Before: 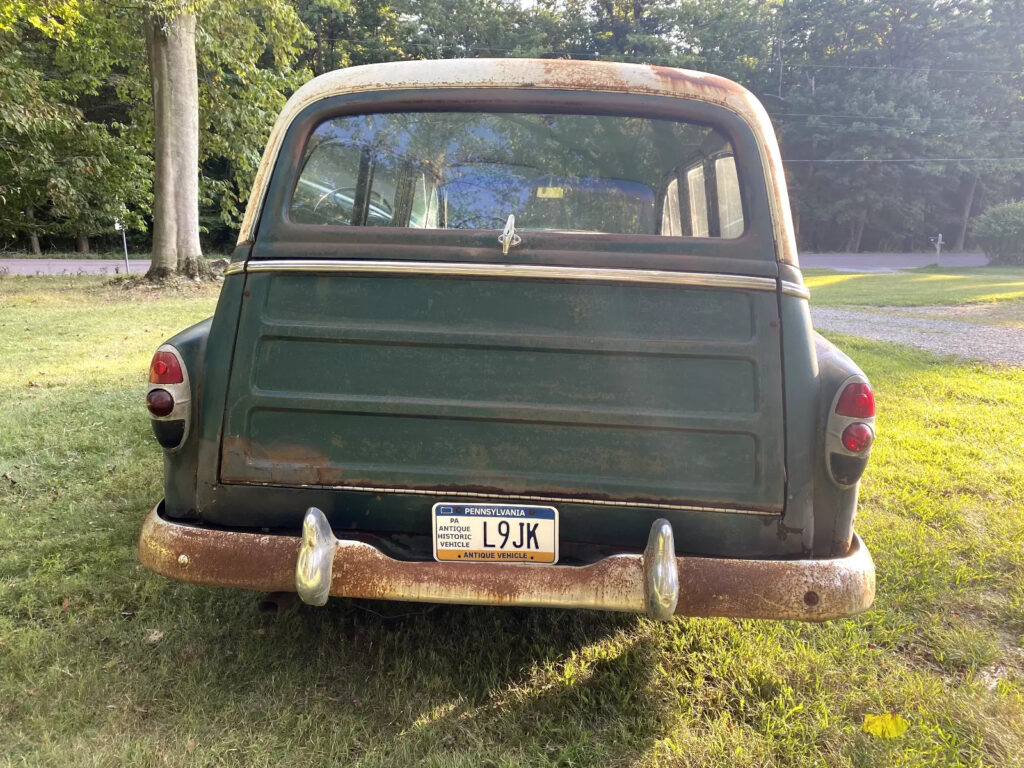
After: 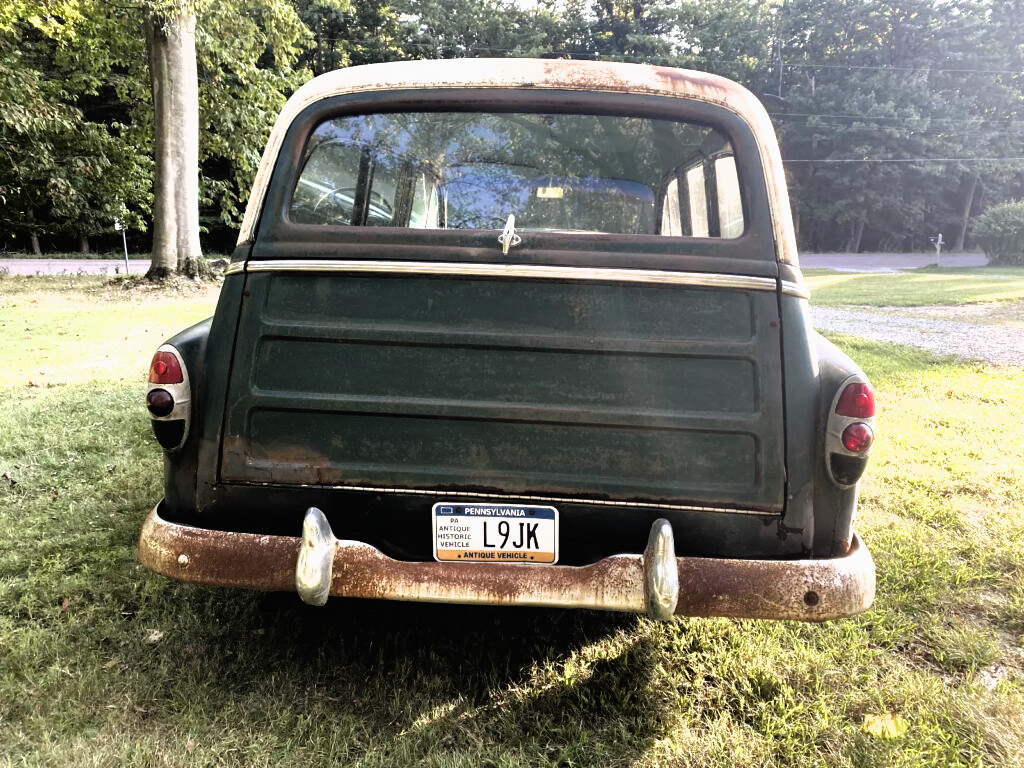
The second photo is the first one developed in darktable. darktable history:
contrast brightness saturation: contrast -0.024, brightness -0.009, saturation 0.035
exposure: exposure -0.022 EV, compensate highlight preservation false
filmic rgb: black relative exposure -8.24 EV, white relative exposure 2.2 EV, hardness 7.08, latitude 85.94%, contrast 1.705, highlights saturation mix -3.33%, shadows ↔ highlights balance -3.05%
